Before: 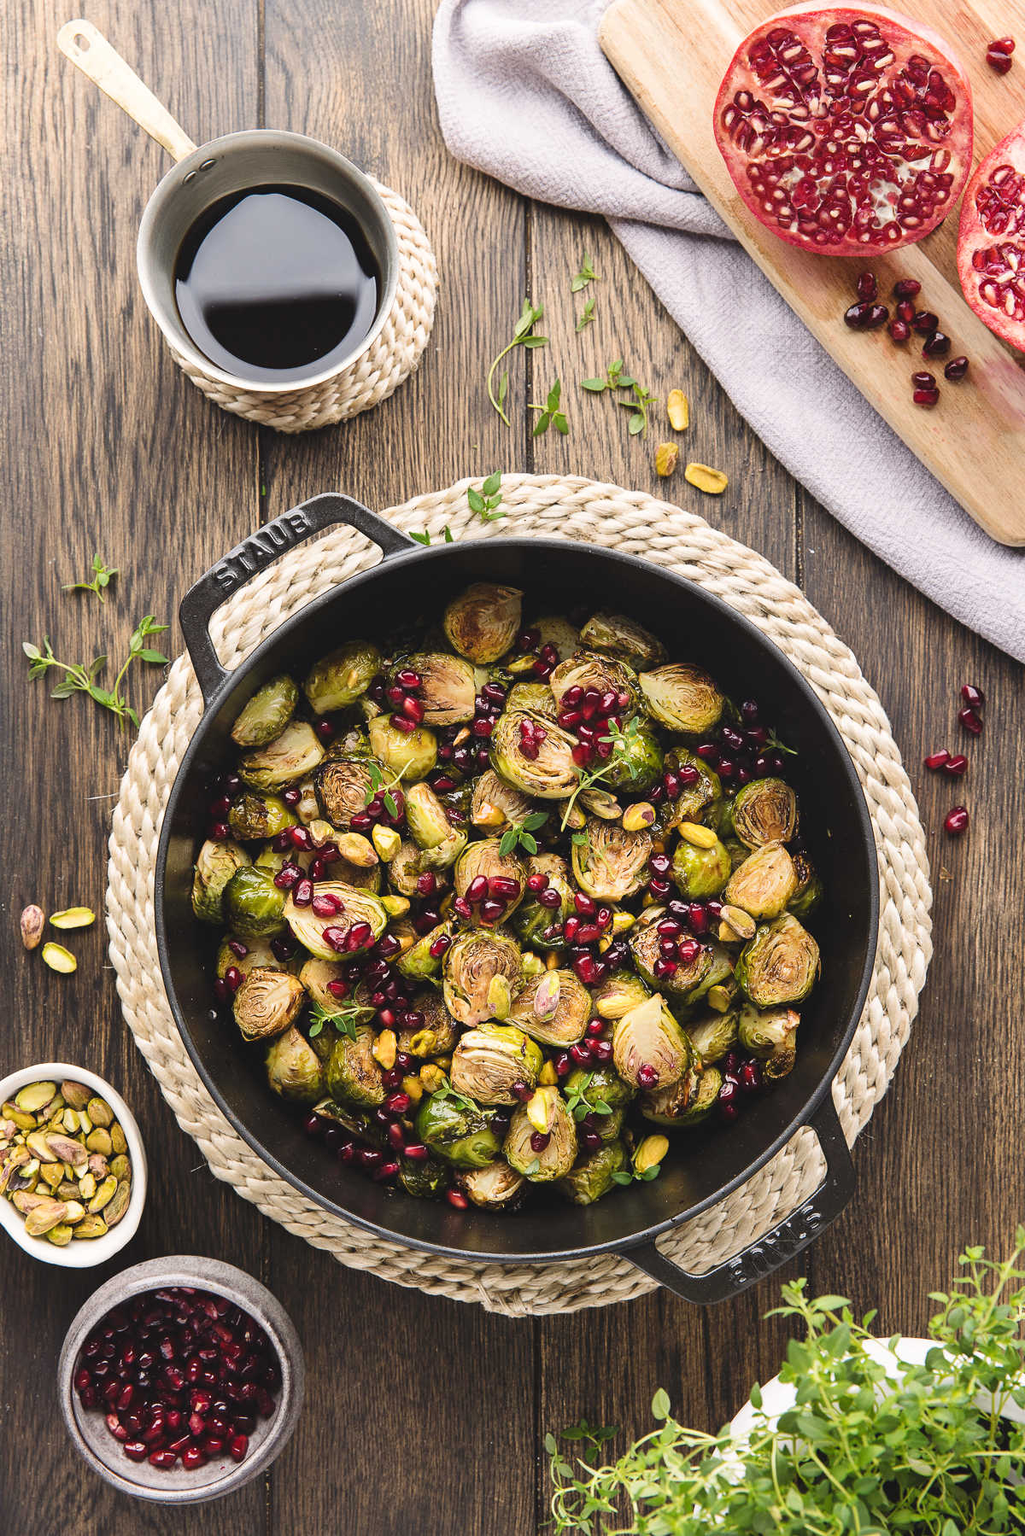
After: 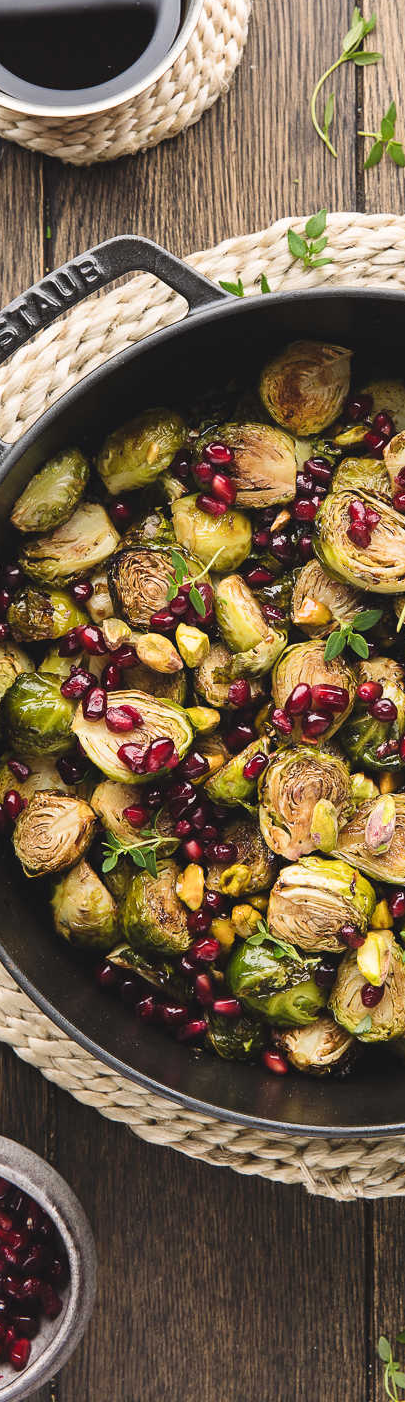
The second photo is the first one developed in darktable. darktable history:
crop and rotate: left 21.7%, top 19.052%, right 44.488%, bottom 2.973%
